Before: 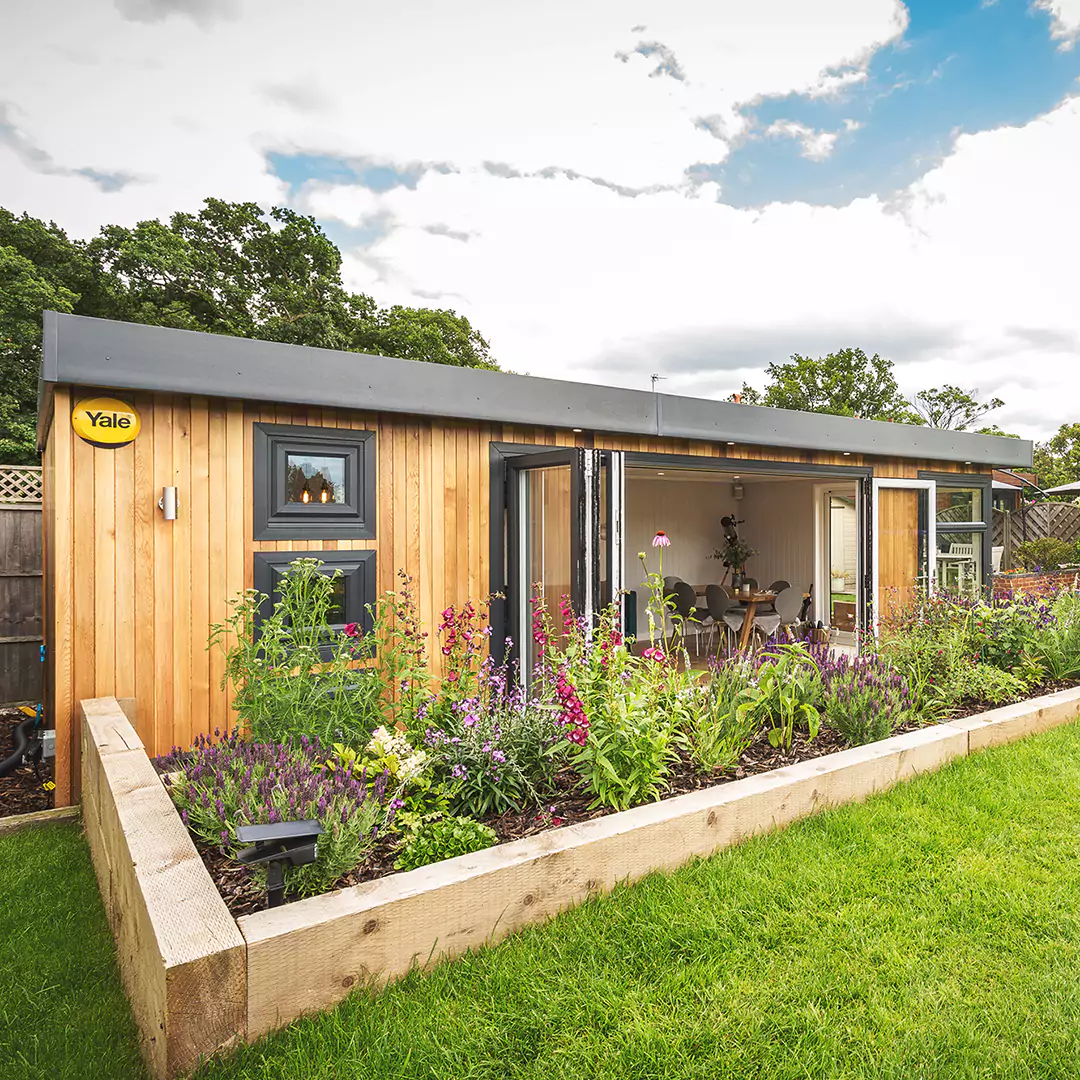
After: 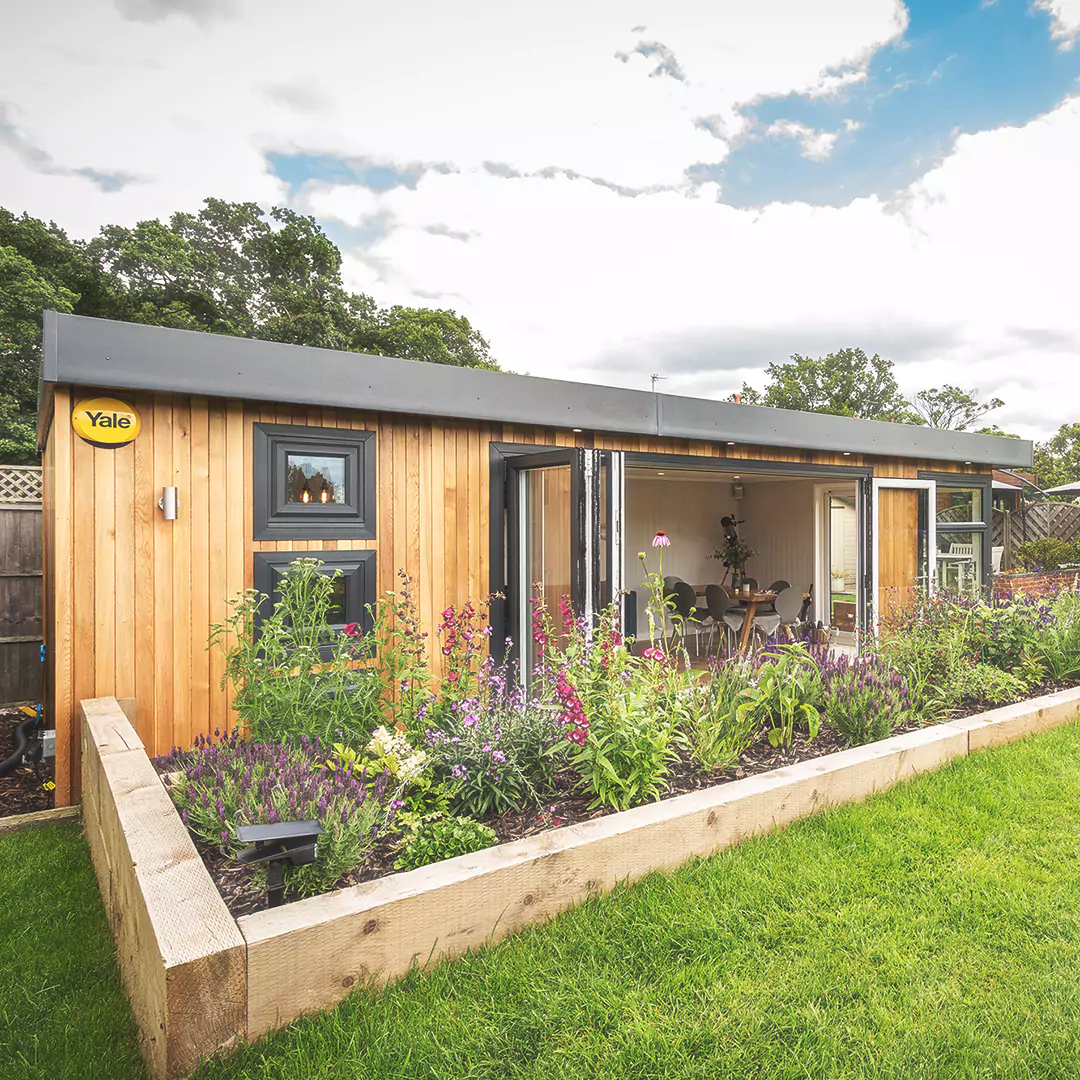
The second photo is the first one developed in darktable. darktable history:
haze removal: strength -0.104, compatibility mode true, adaptive false
shadows and highlights: radius 335.01, shadows 63.74, highlights 5.48, compress 87.99%, soften with gaussian
